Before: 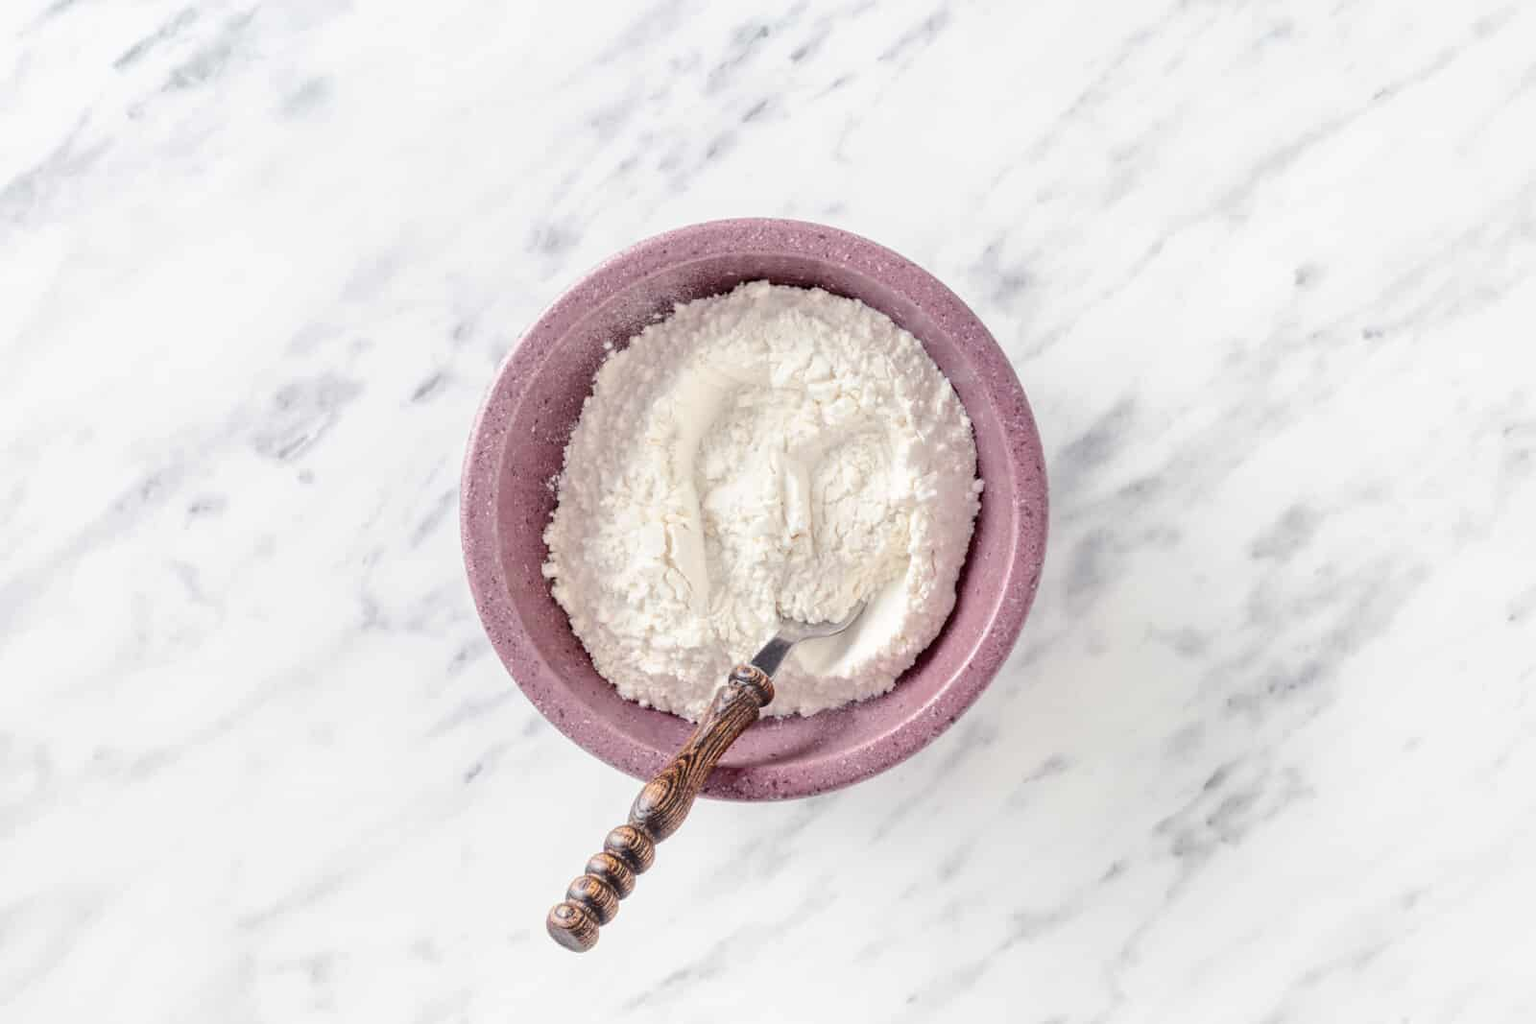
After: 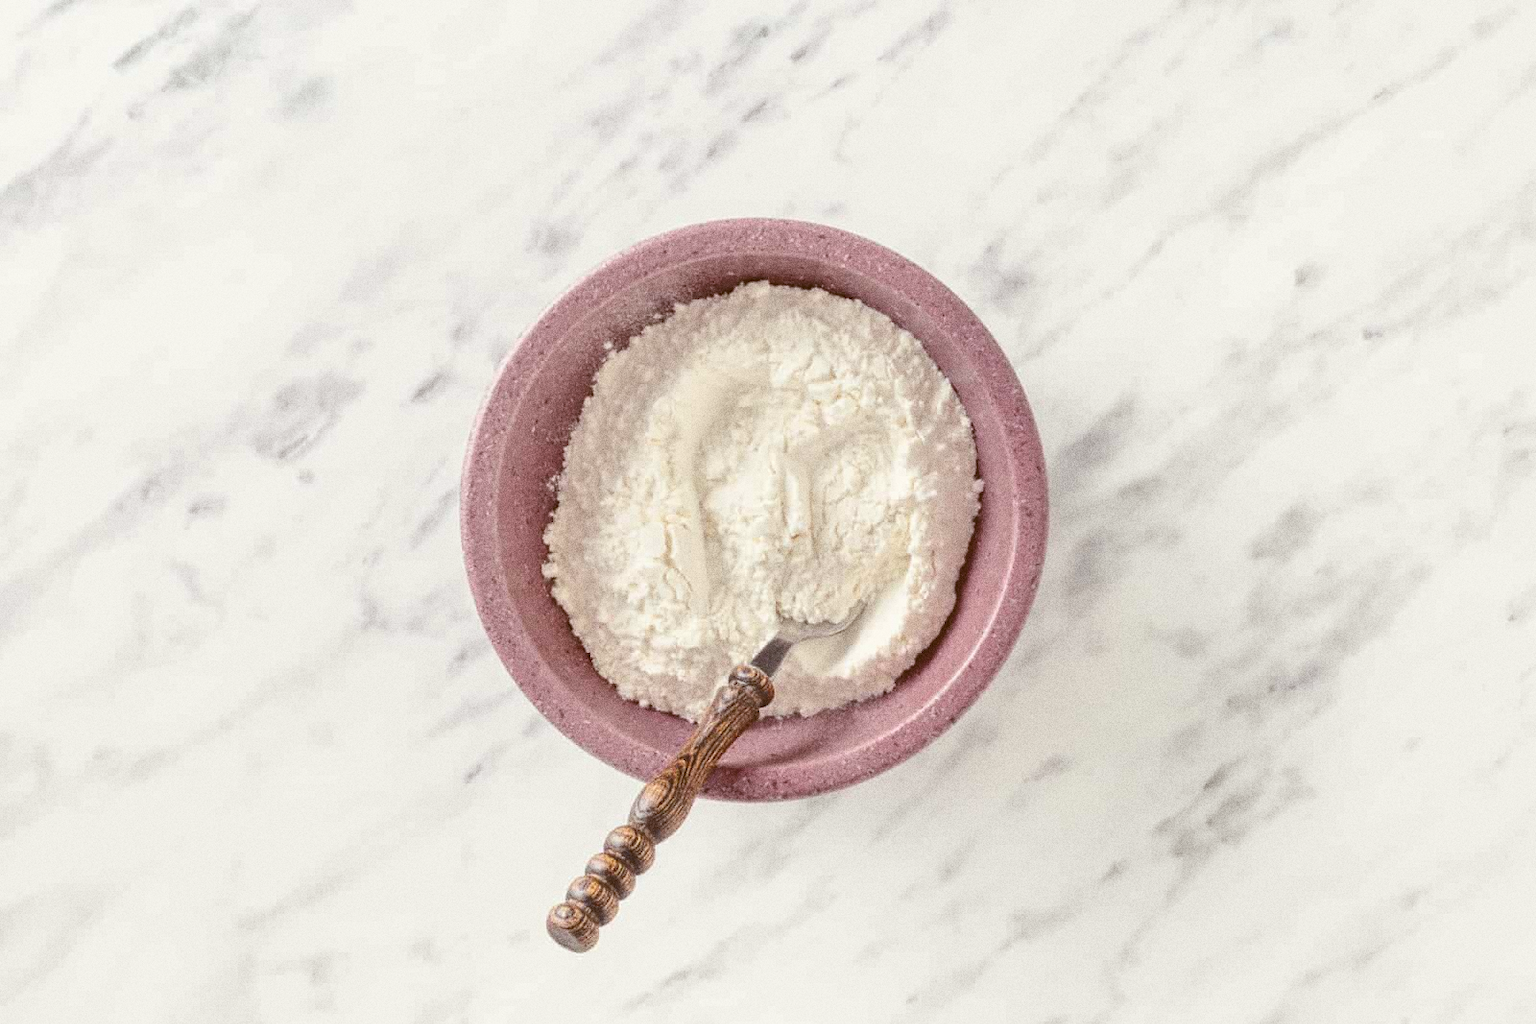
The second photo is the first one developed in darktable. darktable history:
color balance: lift [1.001, 1.007, 1, 0.993], gamma [1.023, 1.026, 1.01, 0.974], gain [0.964, 1.059, 1.073, 0.927]
grain: coarseness 0.09 ISO, strength 40%
white balance: red 0.984, blue 1.059
exposure: black level correction -0.015, compensate highlight preservation false
